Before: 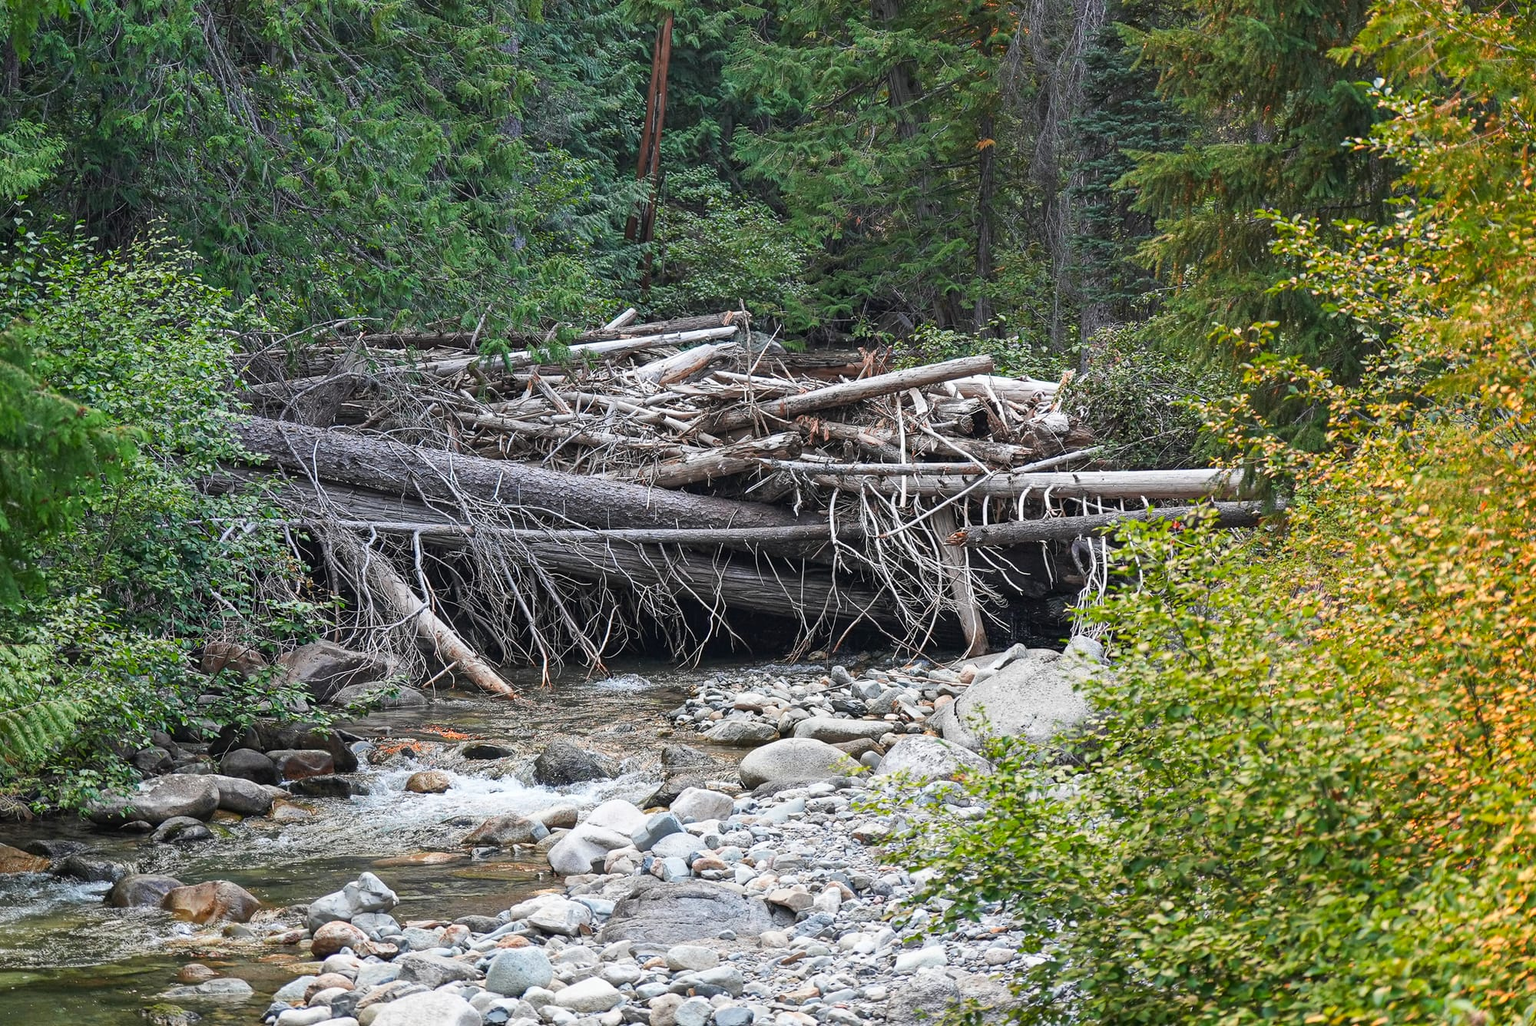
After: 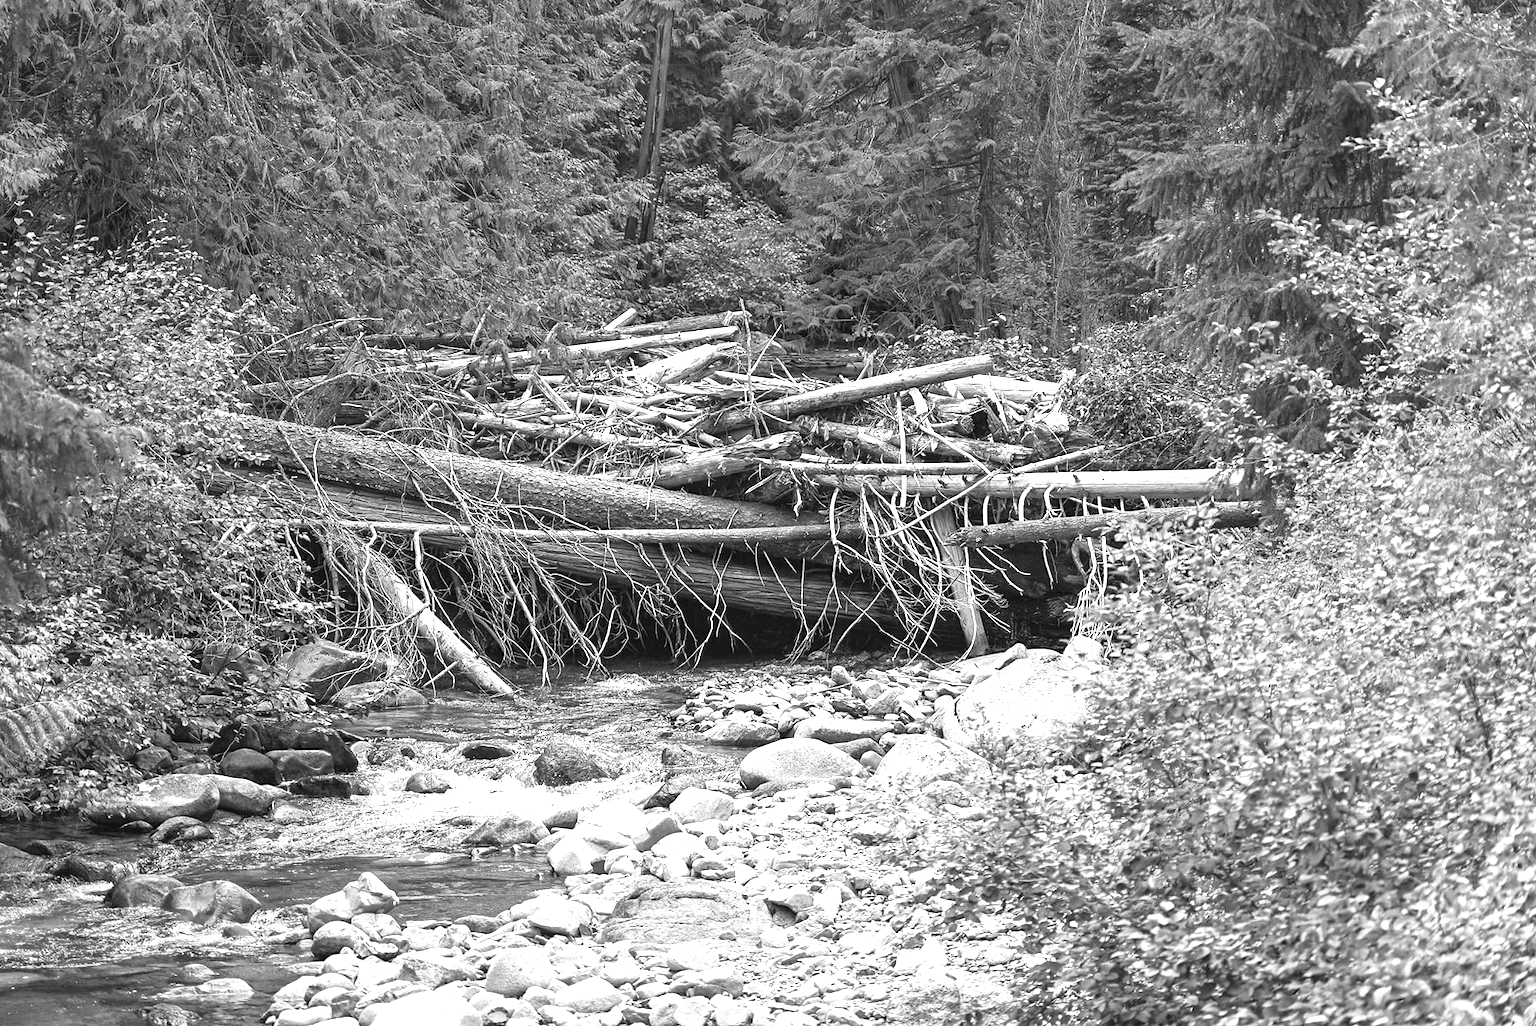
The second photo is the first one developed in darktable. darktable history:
tone equalizer: -8 EV -1.84 EV, -7 EV -1.16 EV, -6 EV -1.62 EV, smoothing diameter 25%, edges refinement/feathering 10, preserve details guided filter
exposure: black level correction 0, exposure 0.9 EV, compensate highlight preservation false
monochrome: on, module defaults
color correction: highlights a* 15.03, highlights b* -25.07
